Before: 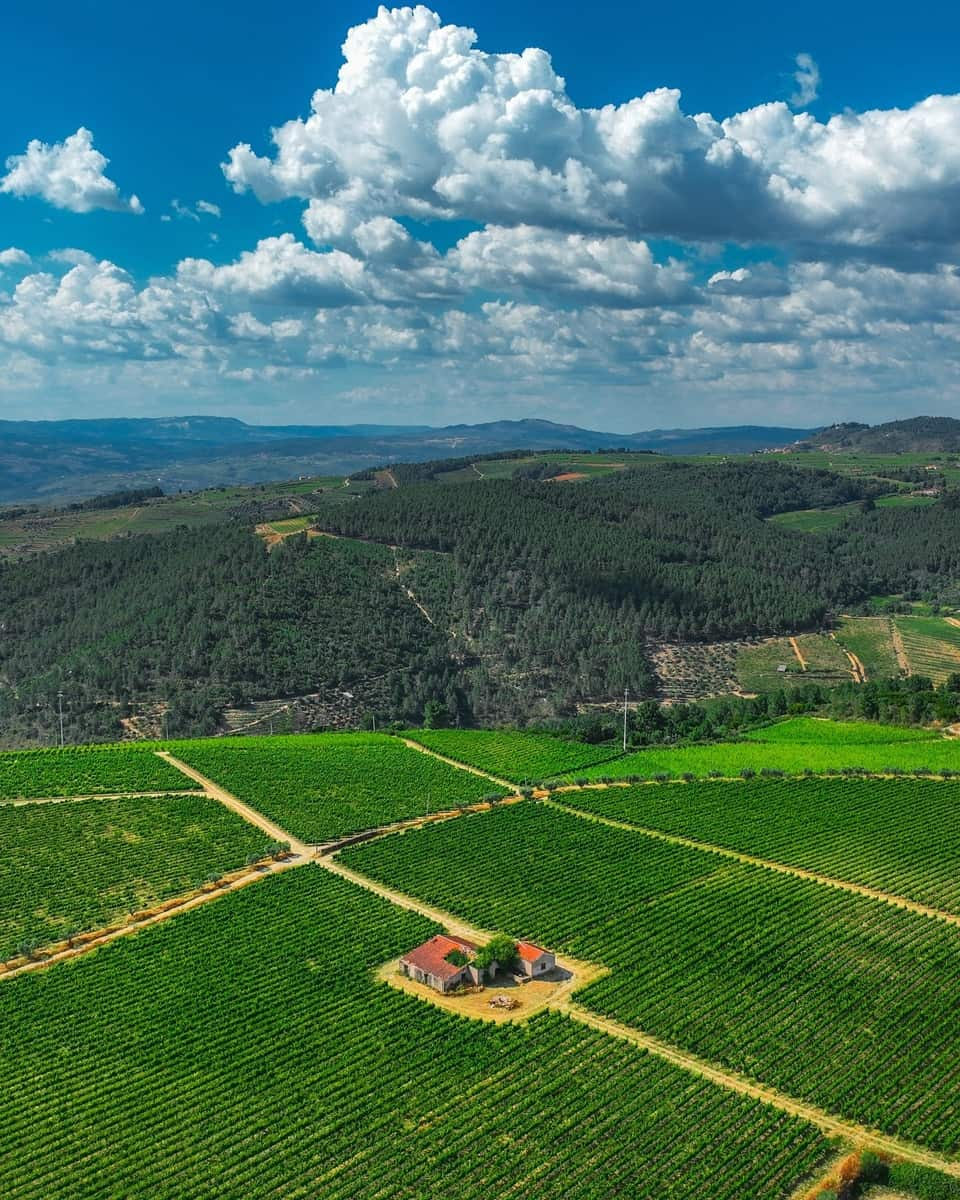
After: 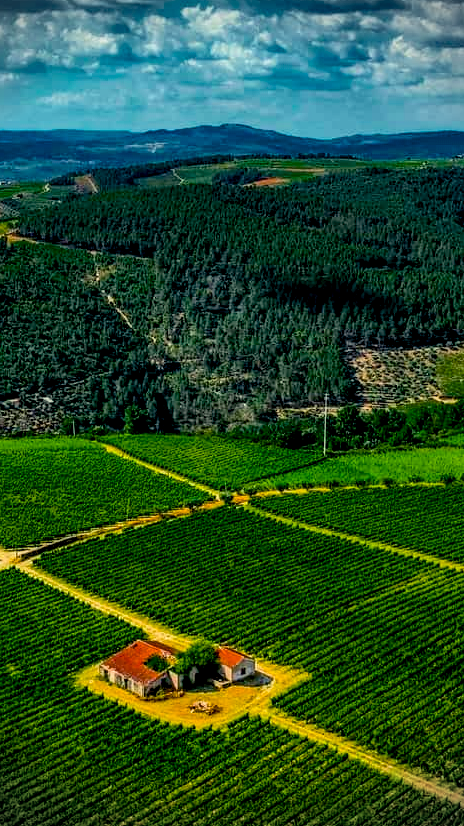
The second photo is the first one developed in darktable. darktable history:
exposure: black level correction 0.027, exposure 0.182 EV, compensate highlight preservation false
color balance rgb: highlights gain › luminance 6.355%, highlights gain › chroma 2.621%, highlights gain › hue 92.76°, perceptual saturation grading › global saturation 25.888%, global vibrance 16.484%, saturation formula JzAzBz (2021)
tone curve: curves: ch0 [(0, 0) (0.003, 0.005) (0.011, 0.021) (0.025, 0.042) (0.044, 0.065) (0.069, 0.074) (0.1, 0.092) (0.136, 0.123) (0.177, 0.159) (0.224, 0.2) (0.277, 0.252) (0.335, 0.32) (0.399, 0.392) (0.468, 0.468) (0.543, 0.549) (0.623, 0.638) (0.709, 0.721) (0.801, 0.812) (0.898, 0.896) (1, 1)], color space Lab, independent channels, preserve colors none
crop: left 31.35%, top 24.658%, right 20.316%, bottom 6.485%
vignetting: fall-off start 87.75%, fall-off radius 24.68%
local contrast: detail 130%
velvia: on, module defaults
